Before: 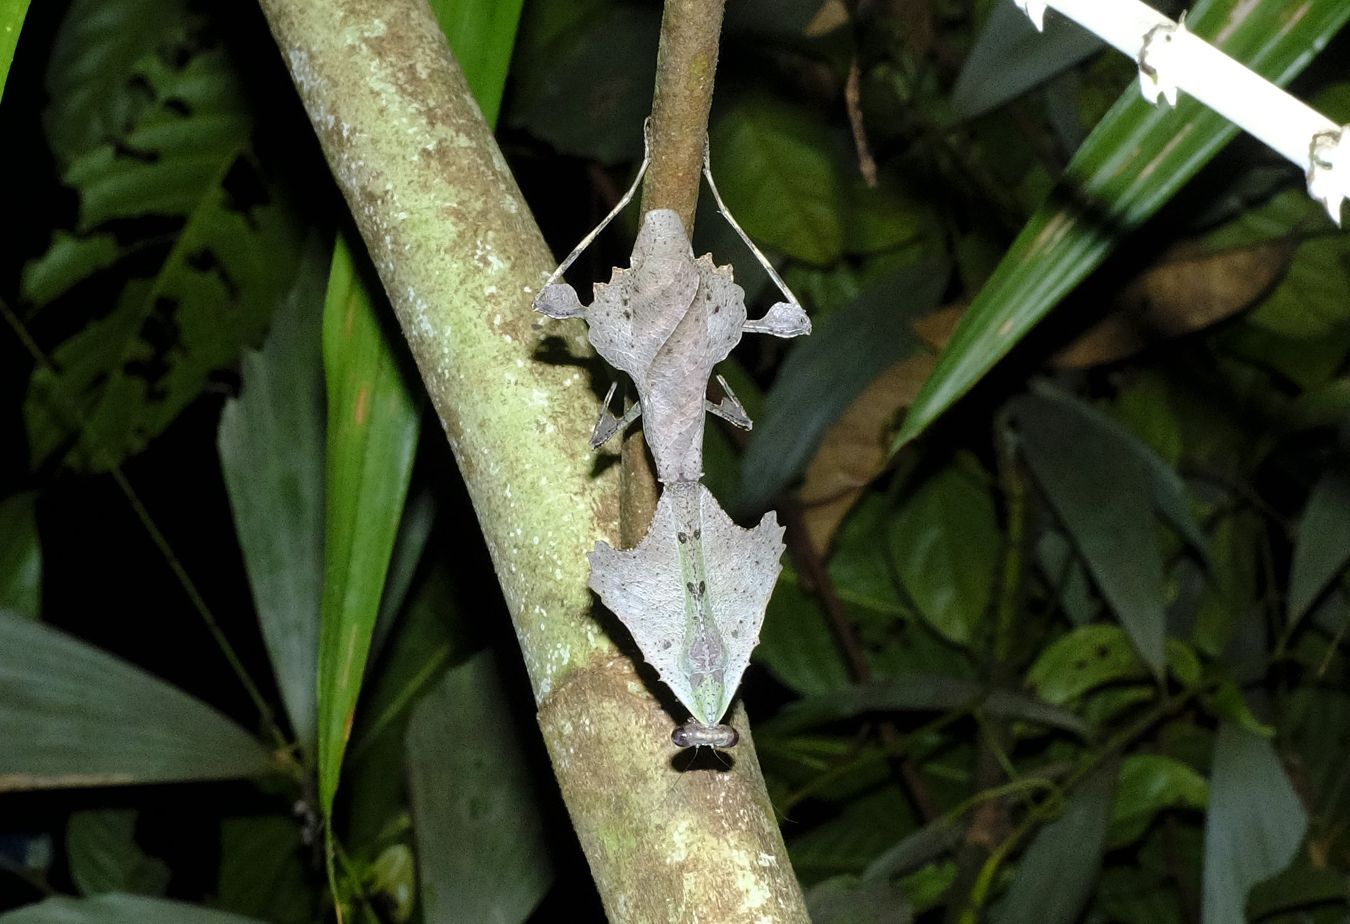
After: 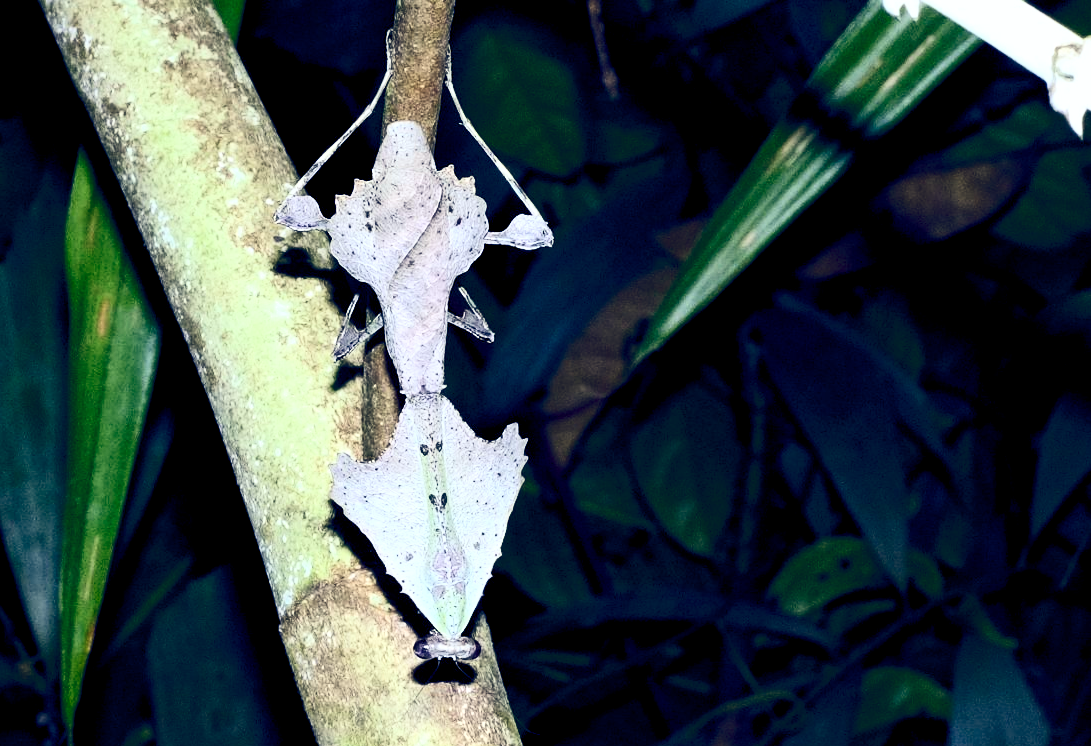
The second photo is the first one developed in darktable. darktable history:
color balance rgb: shadows lift › luminance -41.13%, shadows lift › chroma 14.13%, shadows lift › hue 260°, power › luminance -3.76%, power › chroma 0.56%, power › hue 40.37°, highlights gain › luminance 16.81%, highlights gain › chroma 2.94%, highlights gain › hue 260°, global offset › luminance -0.29%, global offset › chroma 0.31%, global offset › hue 260°, perceptual saturation grading › global saturation 20%, perceptual saturation grading › highlights -13.92%, perceptual saturation grading › shadows 50%
crop: left 19.159%, top 9.58%, bottom 9.58%
contrast brightness saturation: contrast 0.39, brightness 0.1
